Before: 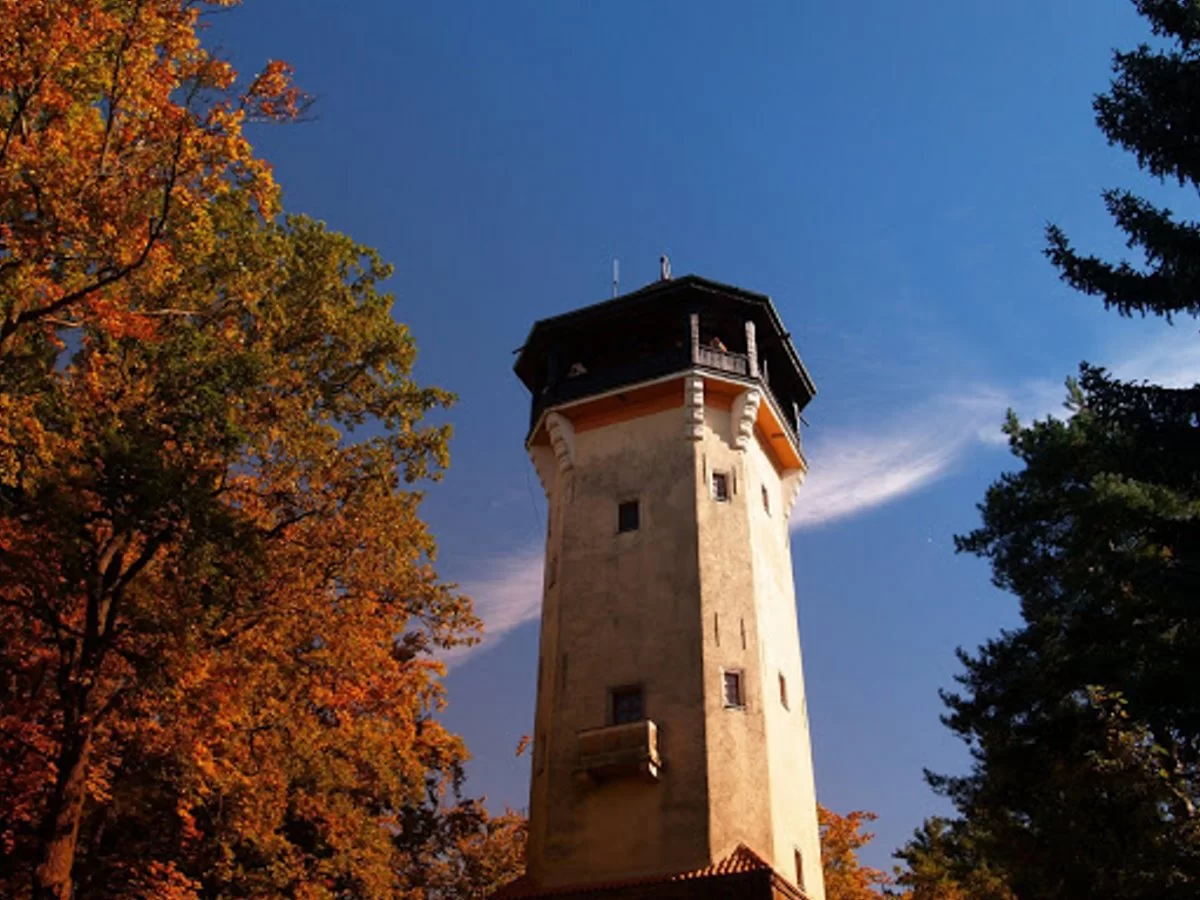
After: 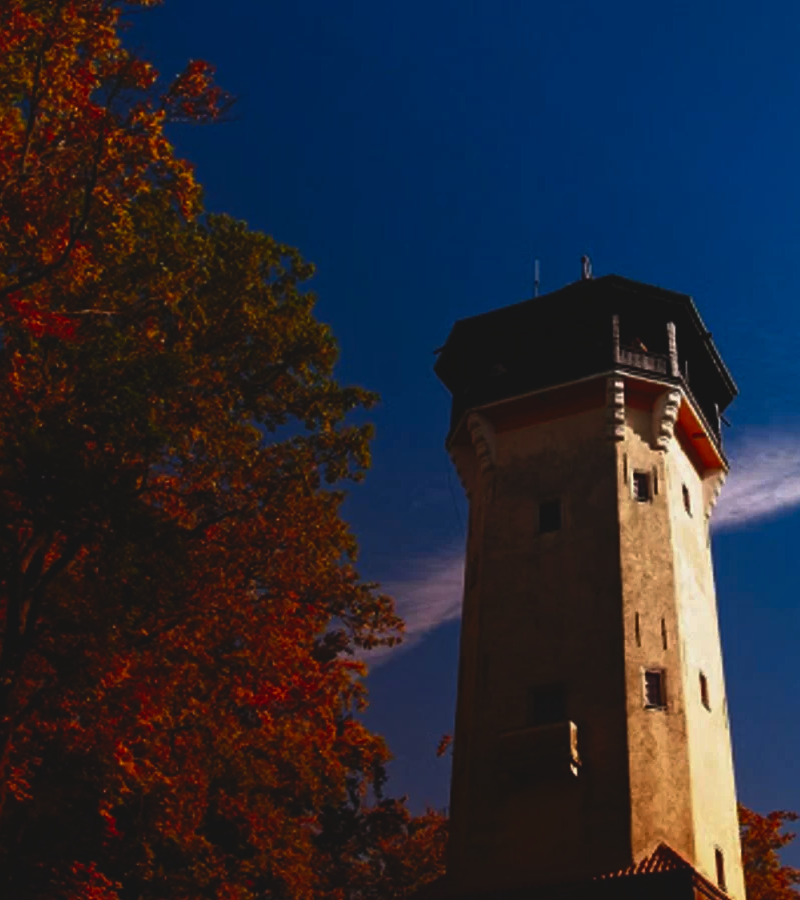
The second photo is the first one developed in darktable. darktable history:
contrast brightness saturation: contrast 0.13, brightness -0.24, saturation 0.14
haze removal: compatibility mode true, adaptive false
tone equalizer: on, module defaults
crop and rotate: left 6.617%, right 26.717%
rgb curve: curves: ch0 [(0, 0.186) (0.314, 0.284) (0.775, 0.708) (1, 1)], compensate middle gray true, preserve colors none
exposure: exposure -0.116 EV, compensate exposure bias true, compensate highlight preservation false
